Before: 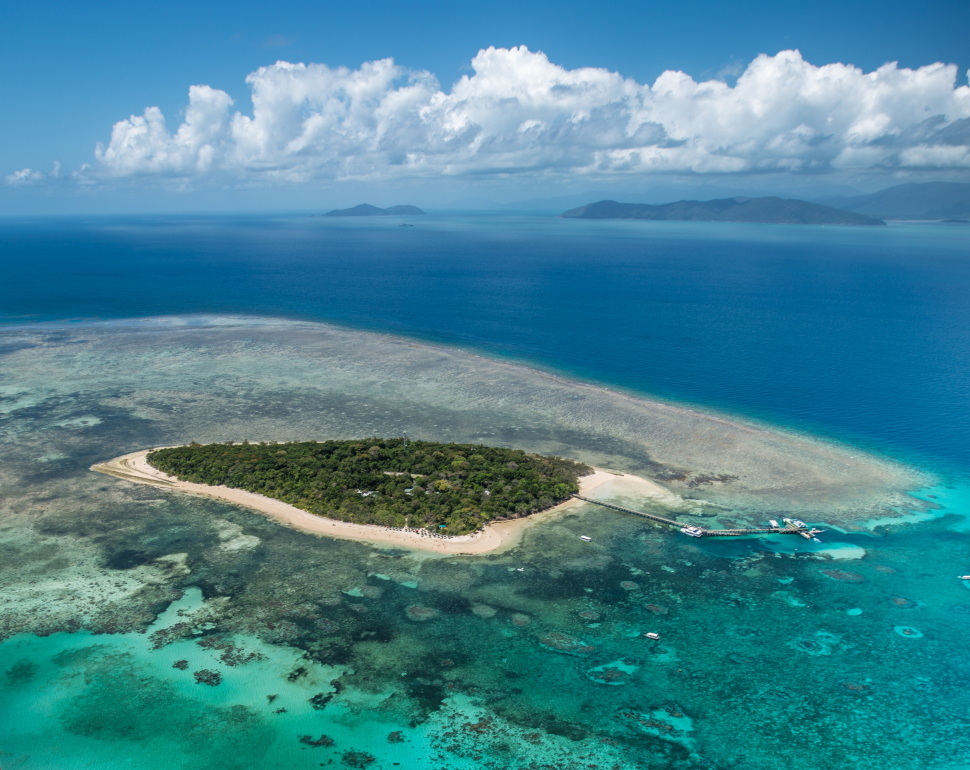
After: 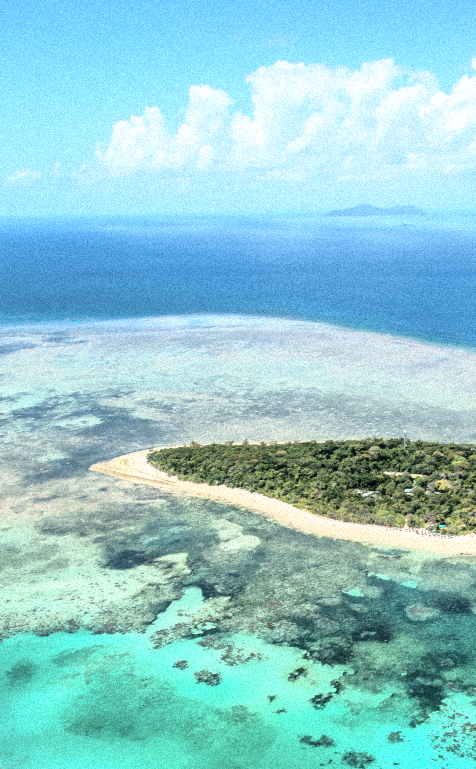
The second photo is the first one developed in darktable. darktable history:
grain: coarseness 9.38 ISO, strength 34.99%, mid-tones bias 0%
crop and rotate: left 0%, top 0%, right 50.845%
exposure: exposure 0.564 EV, compensate highlight preservation false
tone curve: curves: ch0 [(0, 0) (0.003, 0.002) (0.011, 0.008) (0.025, 0.019) (0.044, 0.034) (0.069, 0.053) (0.1, 0.079) (0.136, 0.127) (0.177, 0.191) (0.224, 0.274) (0.277, 0.367) (0.335, 0.465) (0.399, 0.552) (0.468, 0.643) (0.543, 0.737) (0.623, 0.82) (0.709, 0.891) (0.801, 0.928) (0.898, 0.963) (1, 1)], color space Lab, independent channels, preserve colors none
